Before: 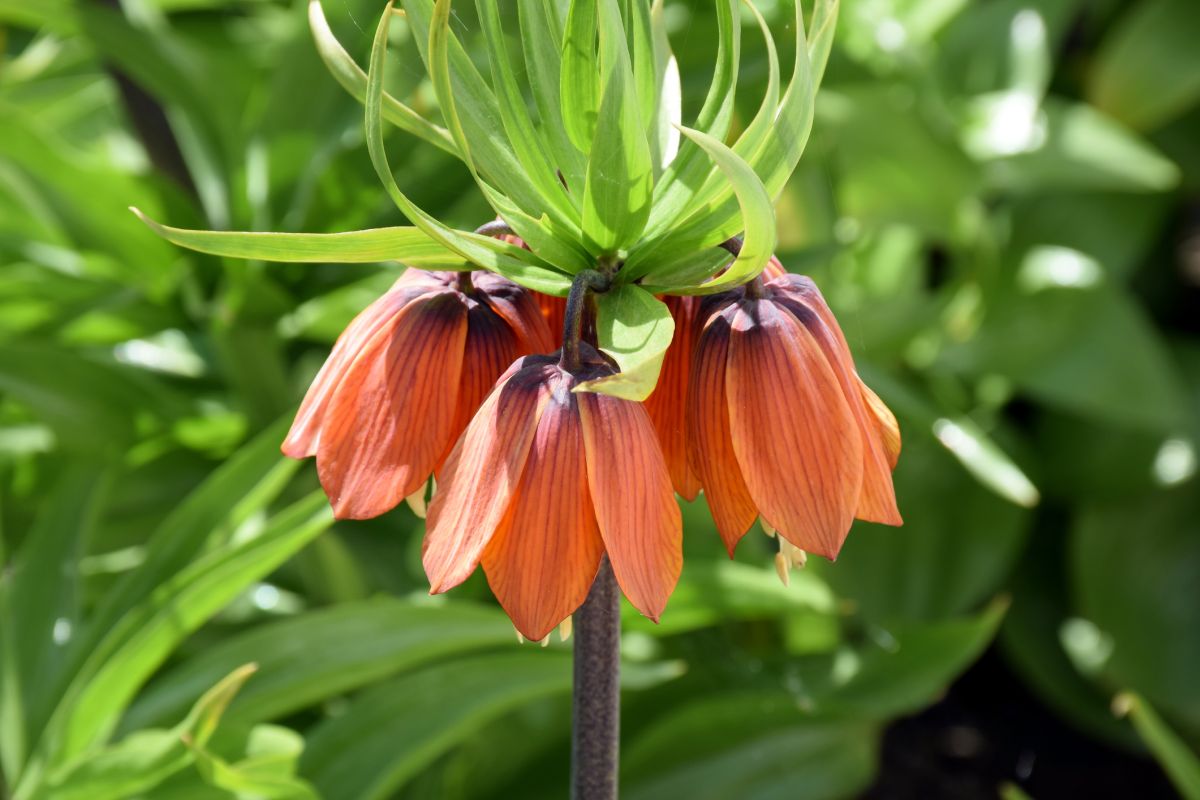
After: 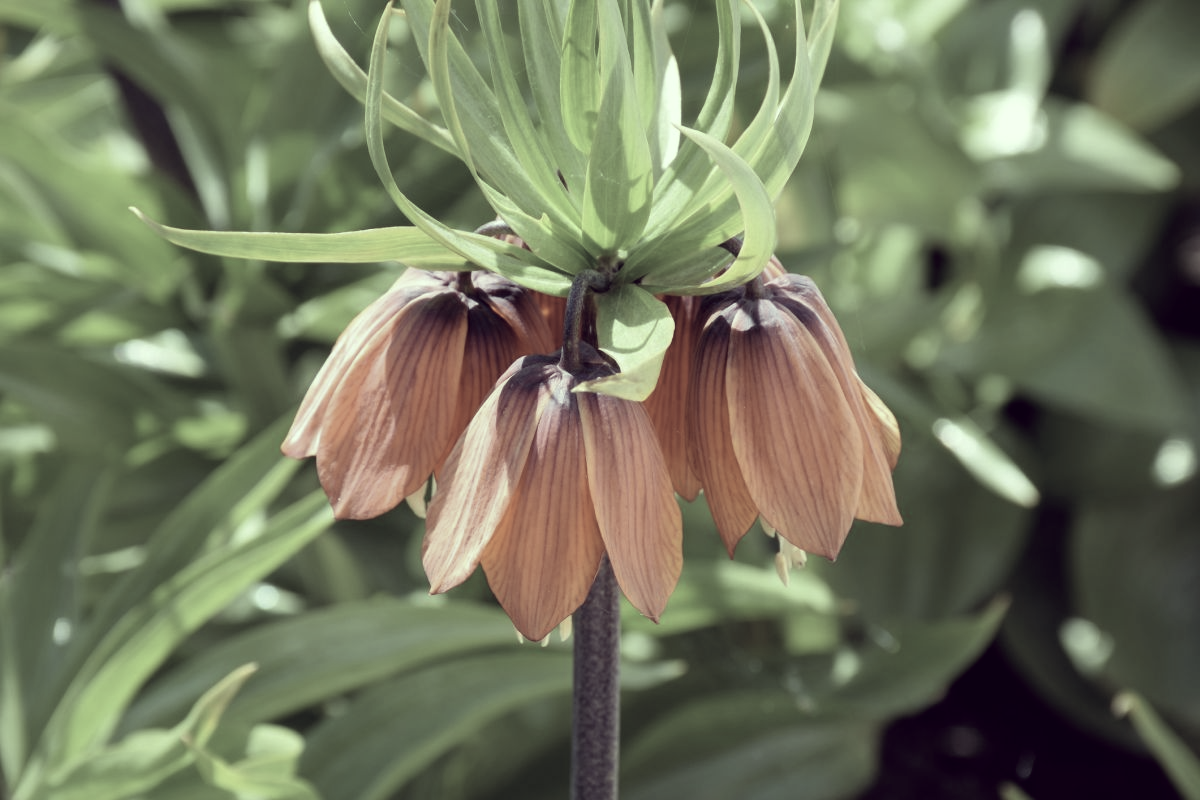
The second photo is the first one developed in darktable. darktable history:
color correction: highlights a* -20.82, highlights b* 20.53, shadows a* 19.32, shadows b* -20.91, saturation 0.375
